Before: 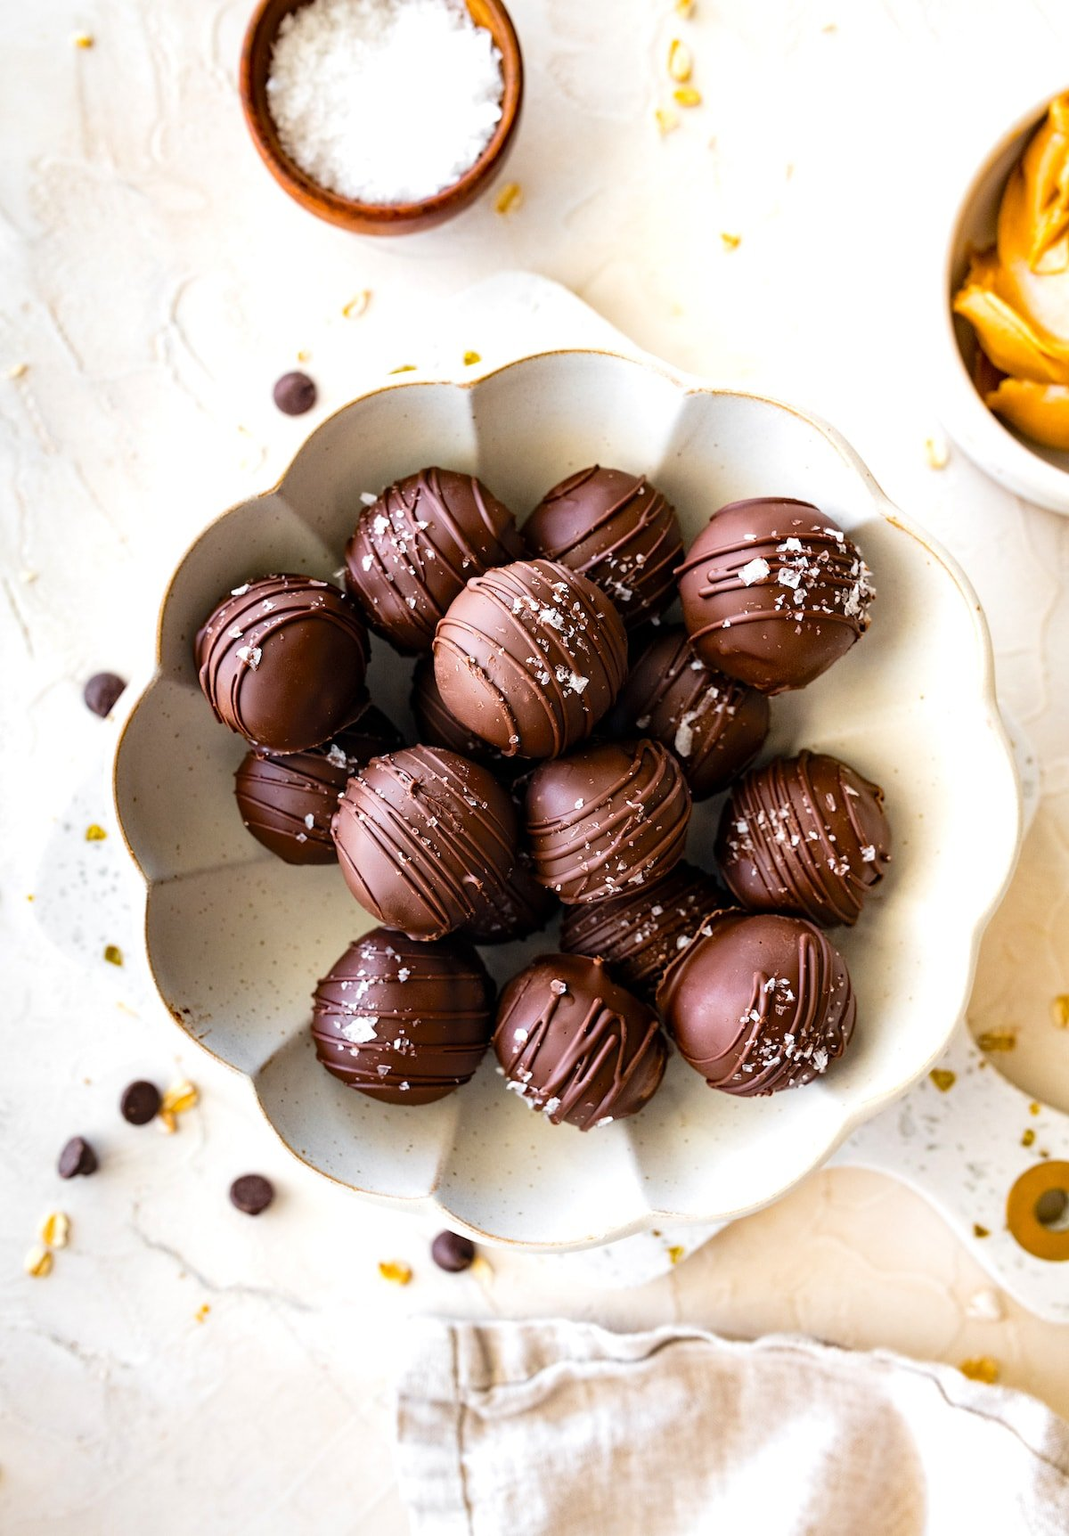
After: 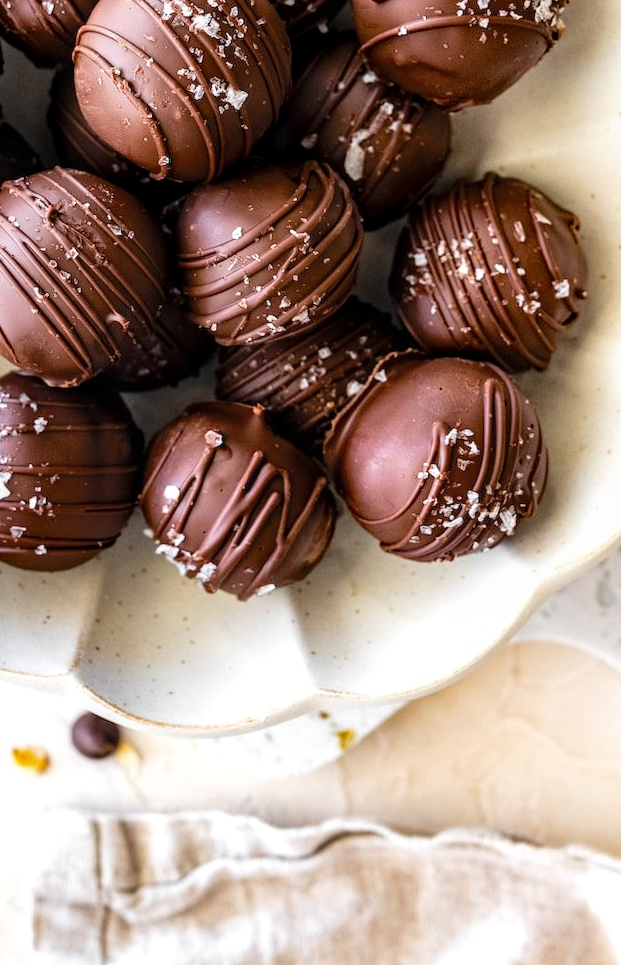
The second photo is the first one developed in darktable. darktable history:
local contrast: on, module defaults
crop: left 34.479%, top 38.822%, right 13.718%, bottom 5.172%
